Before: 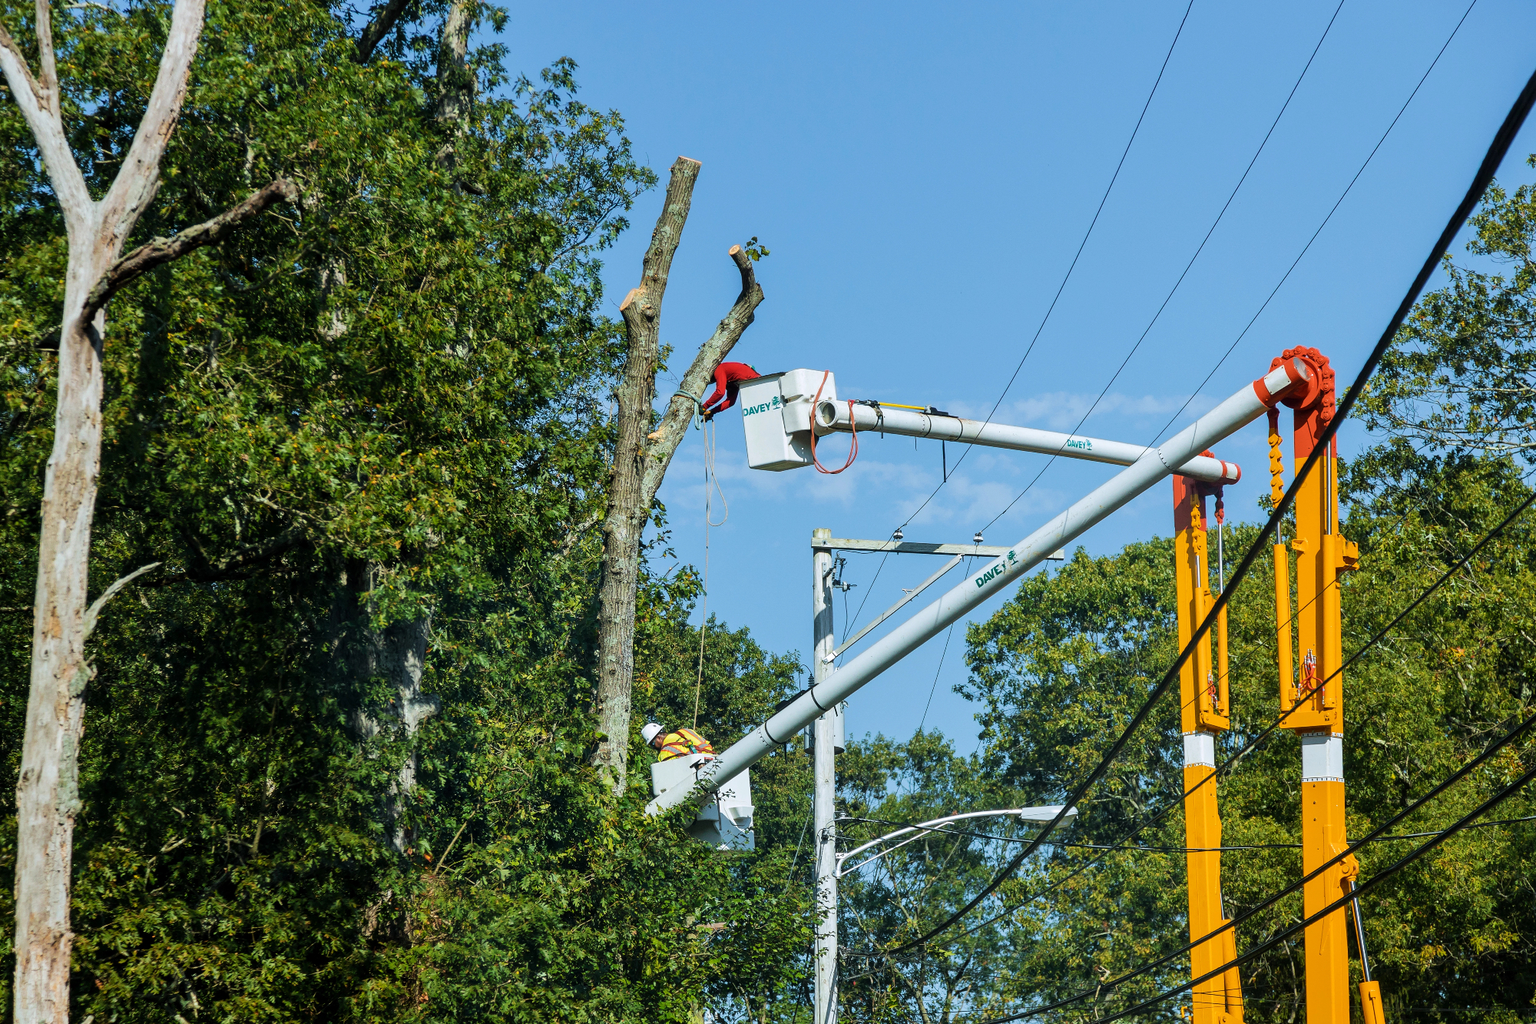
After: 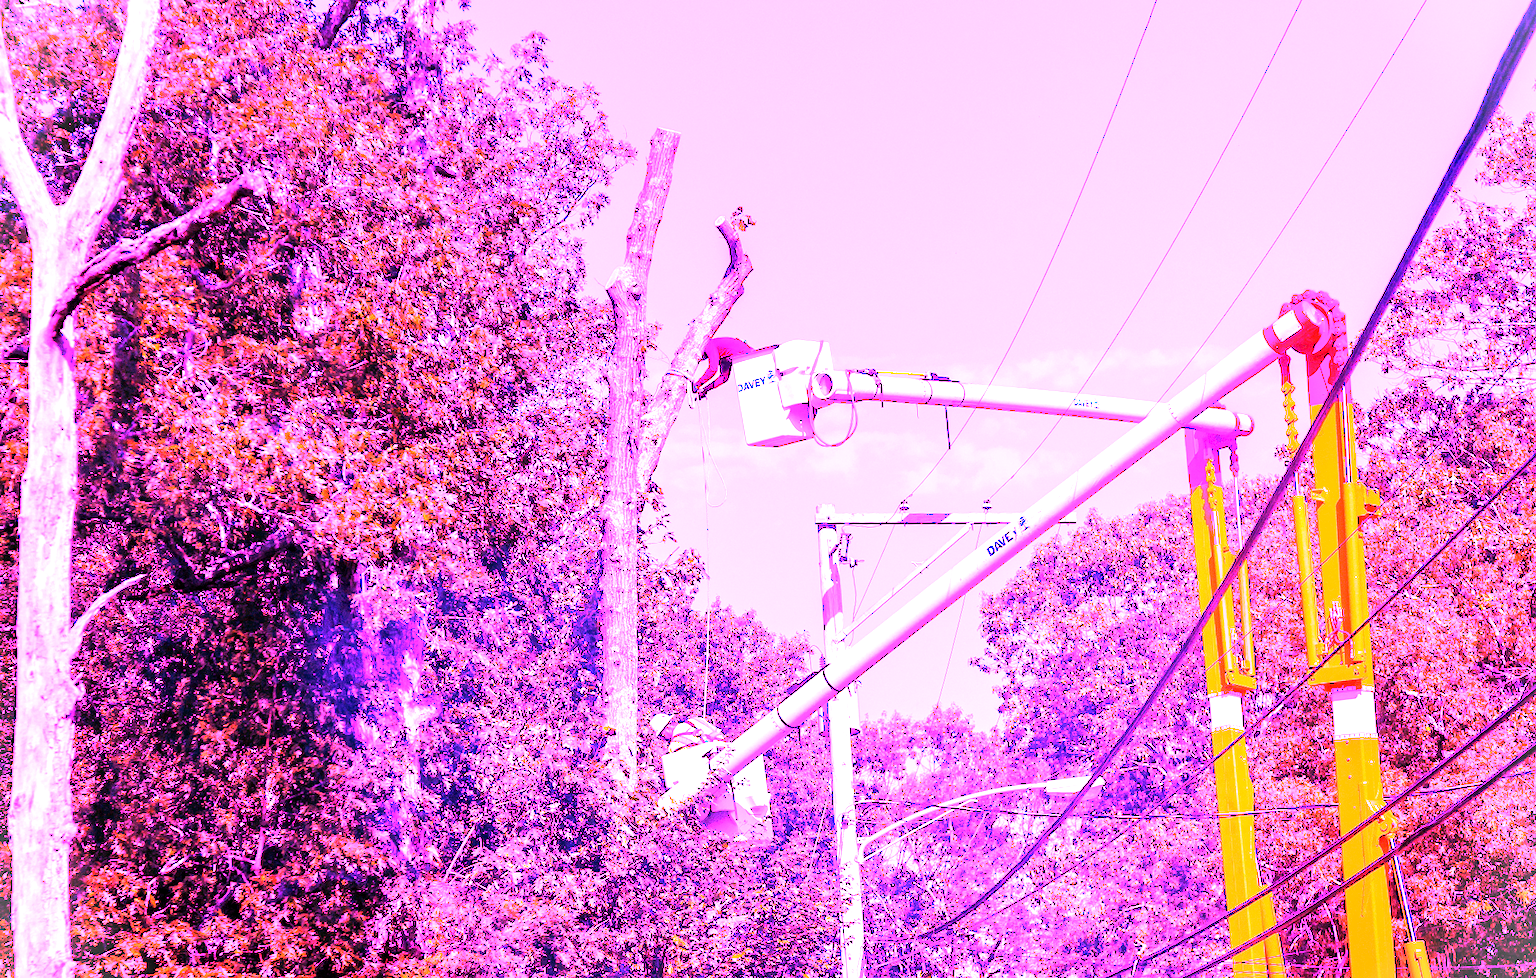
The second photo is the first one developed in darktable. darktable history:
vignetting: fall-off start 100%, brightness 0.3, saturation 0
exposure: exposure 0.77 EV, compensate highlight preservation false
white balance: red 8, blue 8
rotate and perspective: rotation -3°, crop left 0.031, crop right 0.968, crop top 0.07, crop bottom 0.93
grain: coarseness 0.47 ISO
